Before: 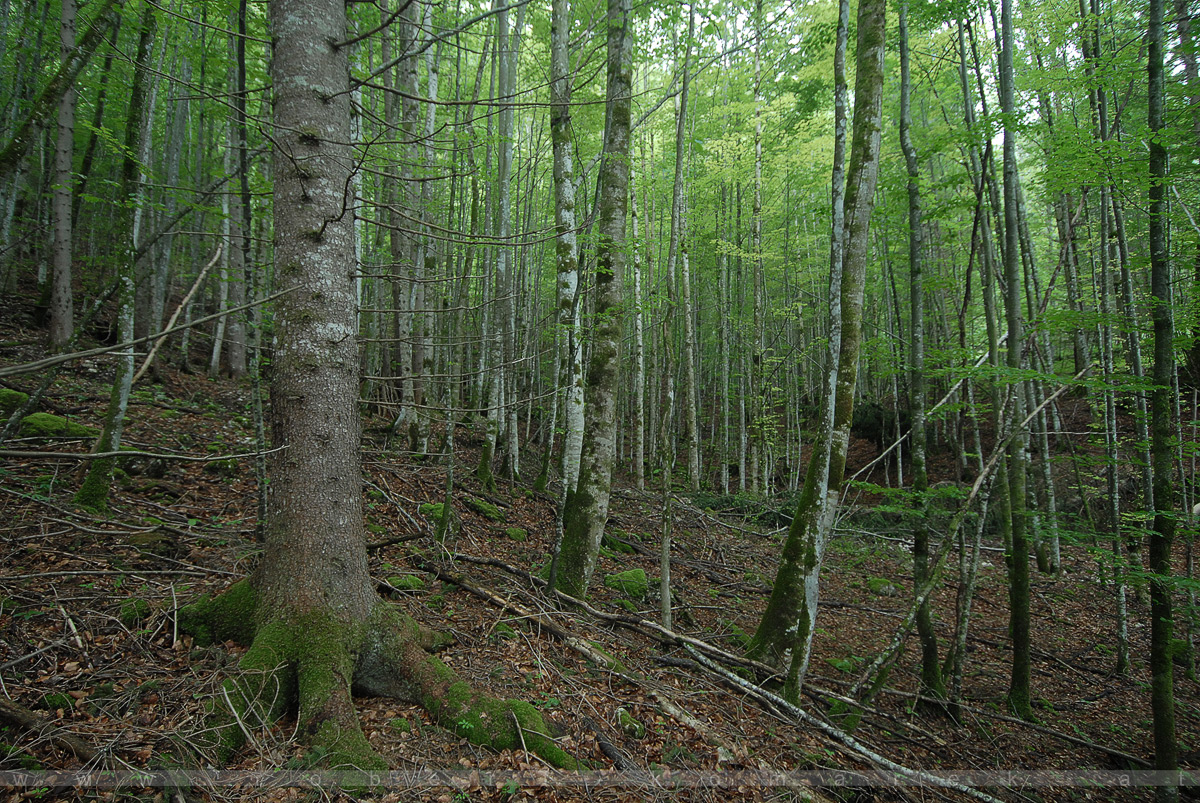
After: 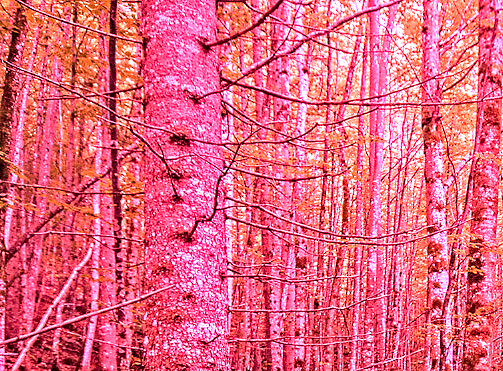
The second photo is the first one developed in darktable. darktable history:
contrast equalizer: octaves 7, y [[0.5, 0.542, 0.583, 0.625, 0.667, 0.708], [0.5 ×6], [0.5 ×6], [0, 0.033, 0.067, 0.1, 0.133, 0.167], [0, 0.05, 0.1, 0.15, 0.2, 0.25]]
white balance: red 4.26, blue 1.802
shadows and highlights: shadows 30.86, highlights 0, soften with gaussian
crop and rotate: left 10.817%, top 0.062%, right 47.194%, bottom 53.626%
